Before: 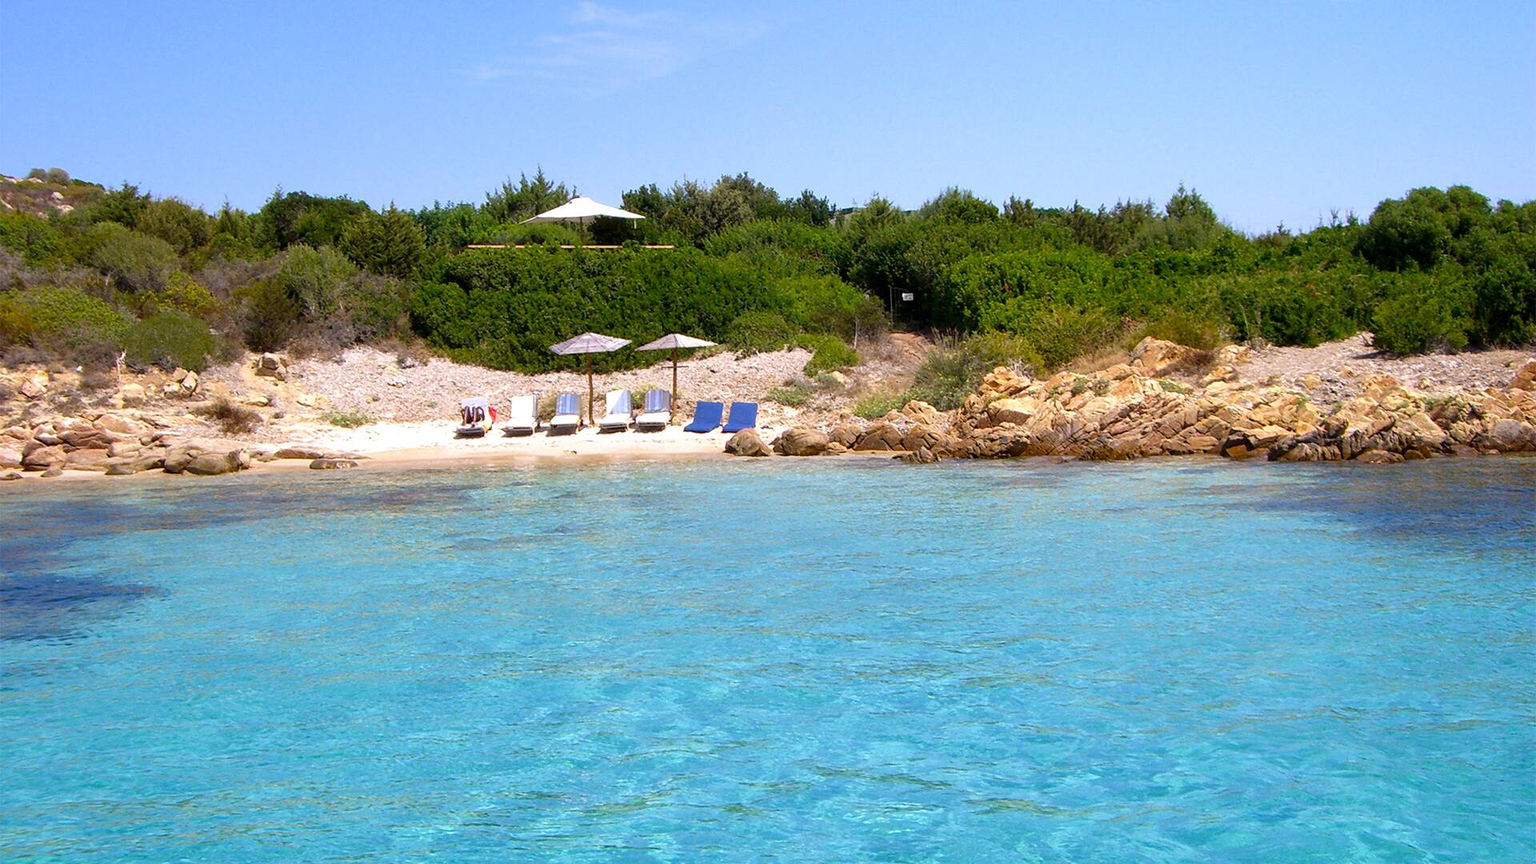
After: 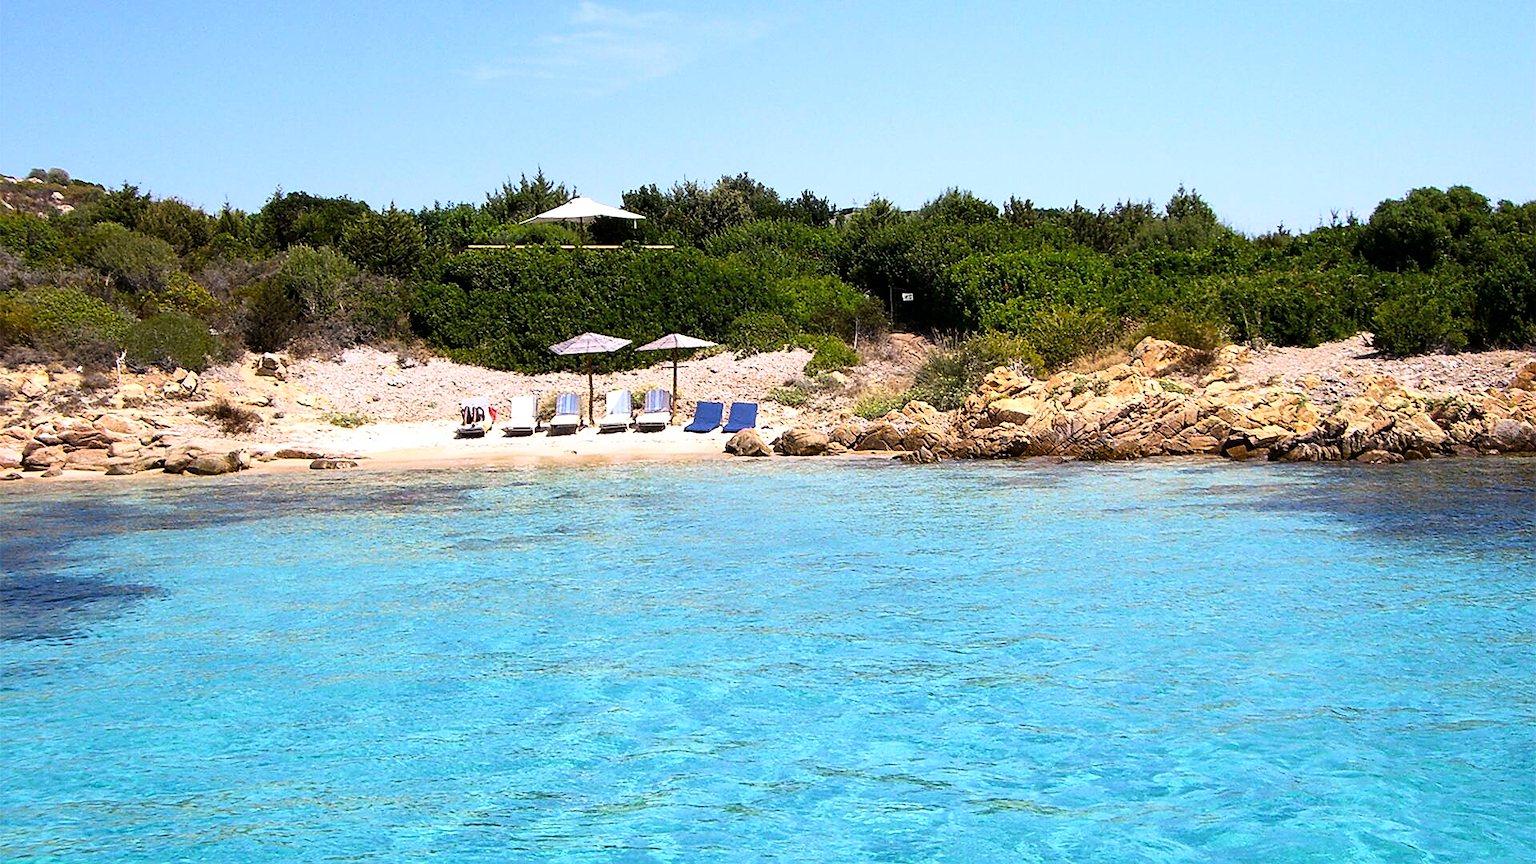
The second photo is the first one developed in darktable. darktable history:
sharpen: on, module defaults
tone curve: curves: ch0 [(0, 0) (0.137, 0.063) (0.255, 0.176) (0.502, 0.502) (0.749, 0.839) (1, 1)], color space Lab, linked channels, preserve colors none
contrast equalizer: y [[0.5 ×6], [0.5 ×6], [0.5, 0.5, 0.501, 0.545, 0.707, 0.863], [0 ×6], [0 ×6]]
